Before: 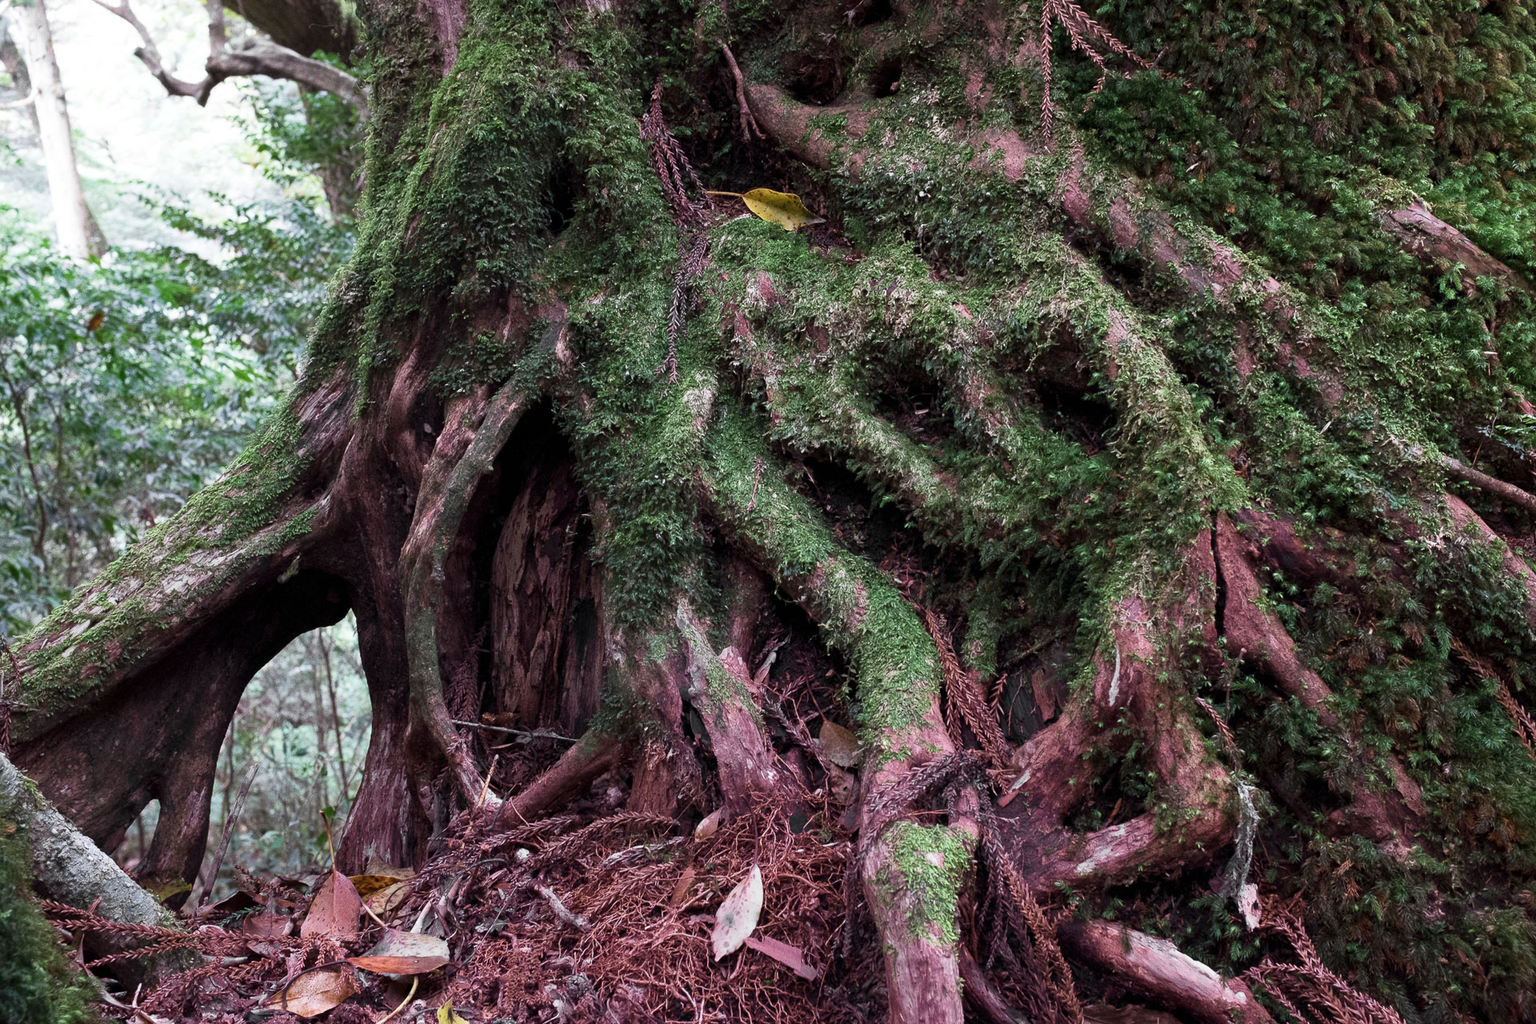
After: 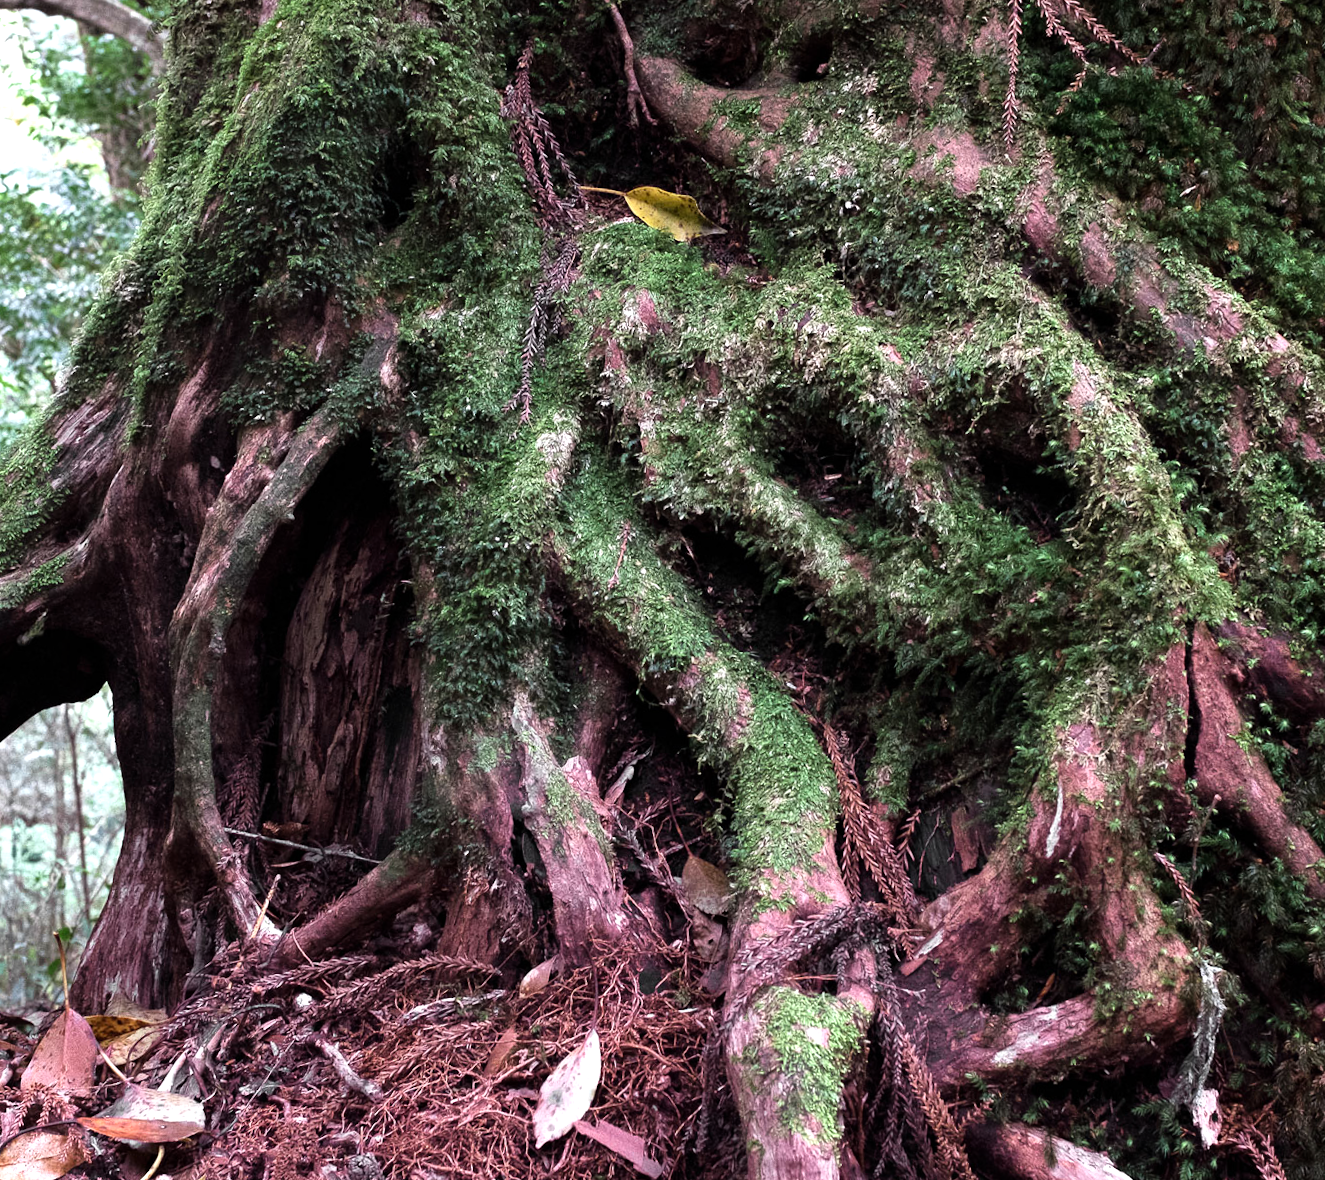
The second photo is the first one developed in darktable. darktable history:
crop and rotate: angle -3.26°, left 14.248%, top 0.037%, right 10.931%, bottom 0.053%
tone equalizer: -8 EV -0.733 EV, -7 EV -0.688 EV, -6 EV -0.575 EV, -5 EV -0.405 EV, -3 EV 0.373 EV, -2 EV 0.6 EV, -1 EV 0.7 EV, +0 EV 0.779 EV
